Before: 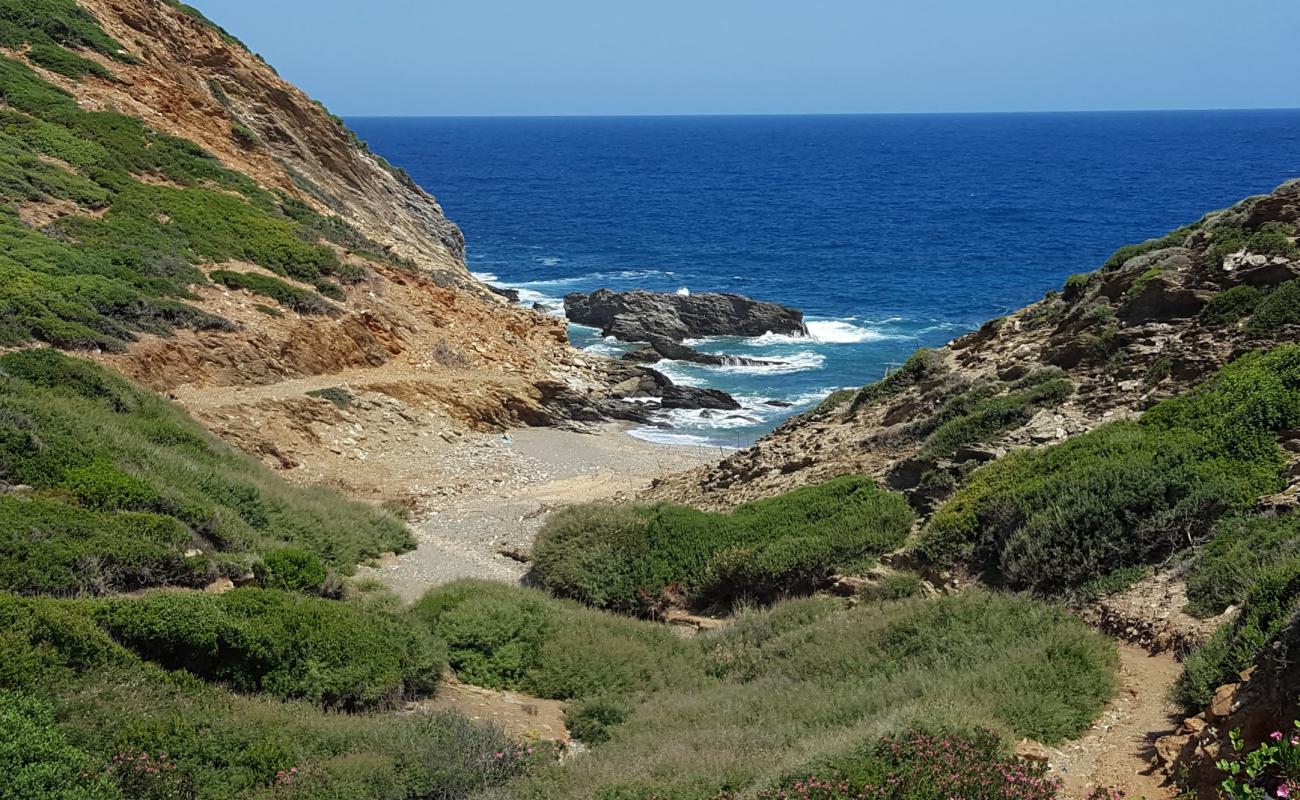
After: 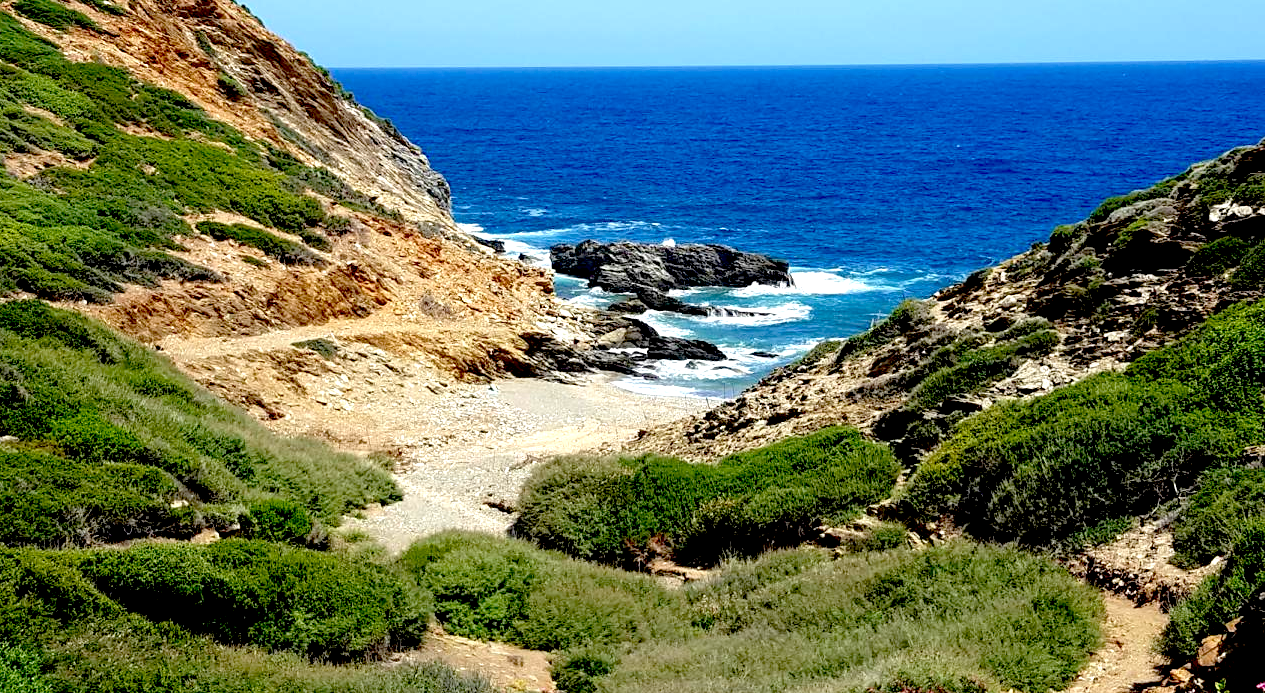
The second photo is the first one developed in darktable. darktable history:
crop: left 1.127%, top 6.202%, right 1.528%, bottom 7.107%
exposure: black level correction 0.034, exposure 0.901 EV, compensate exposure bias true, compensate highlight preservation false
